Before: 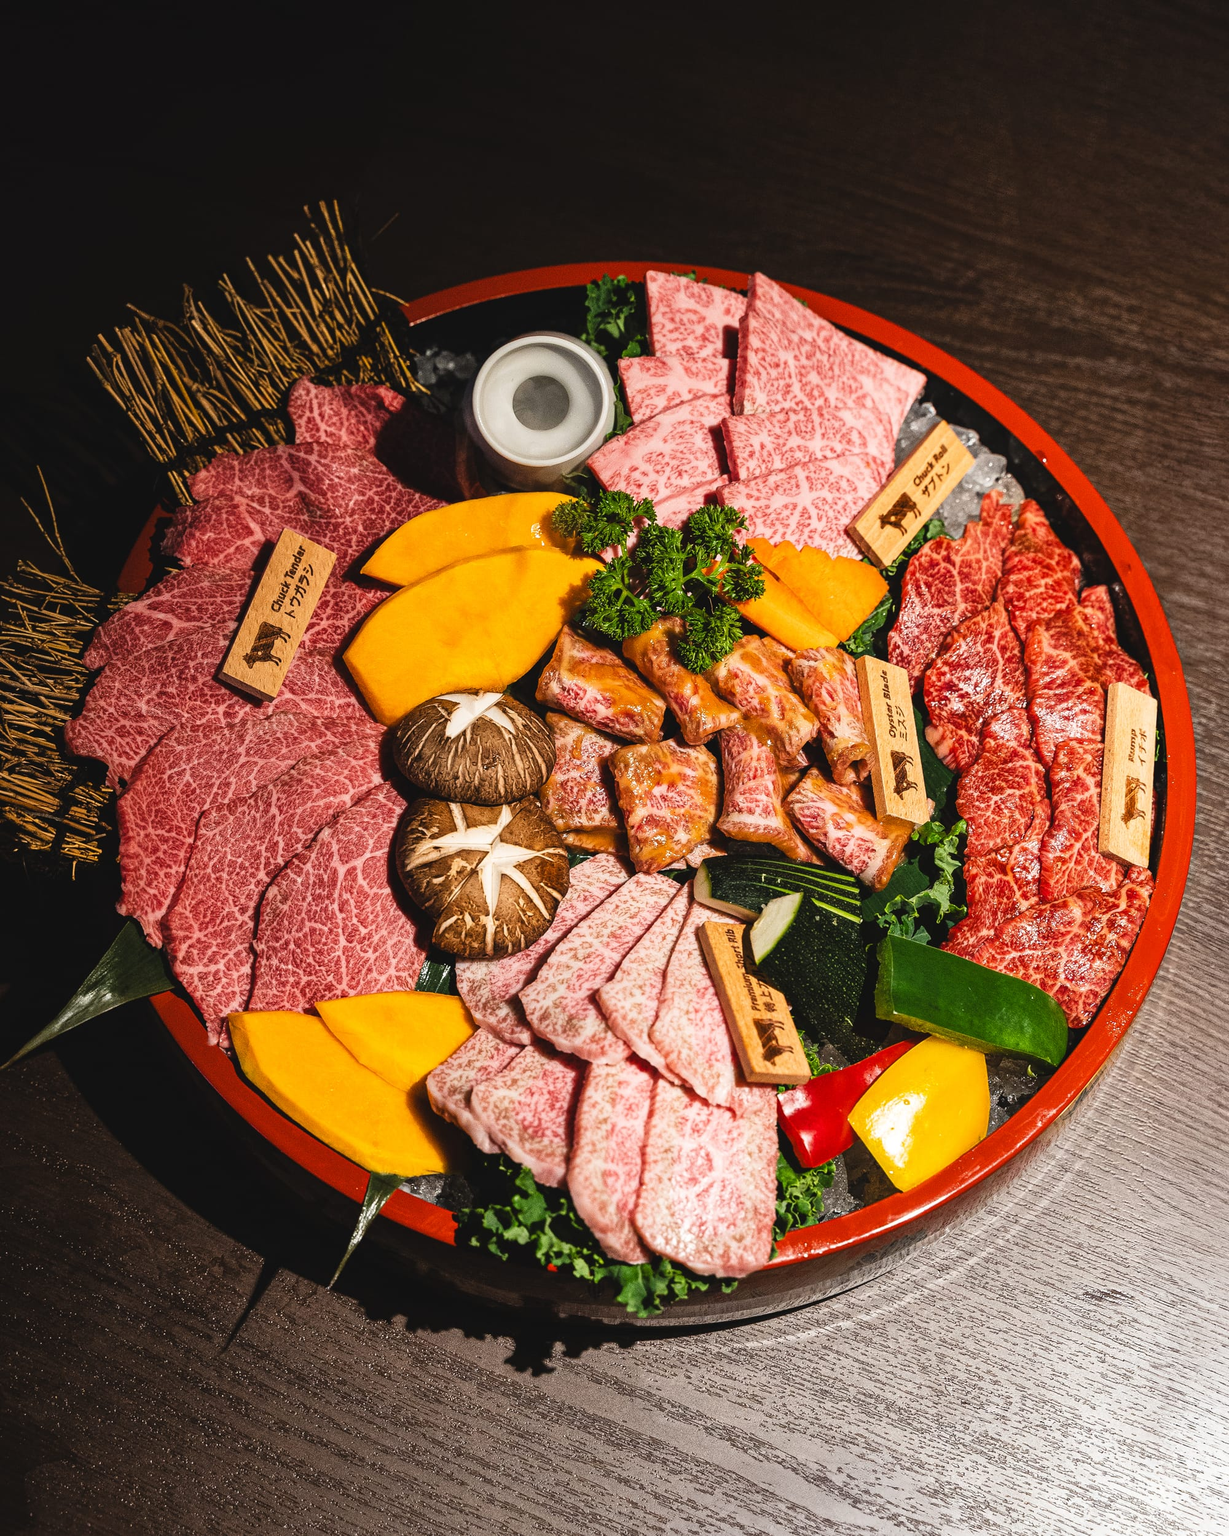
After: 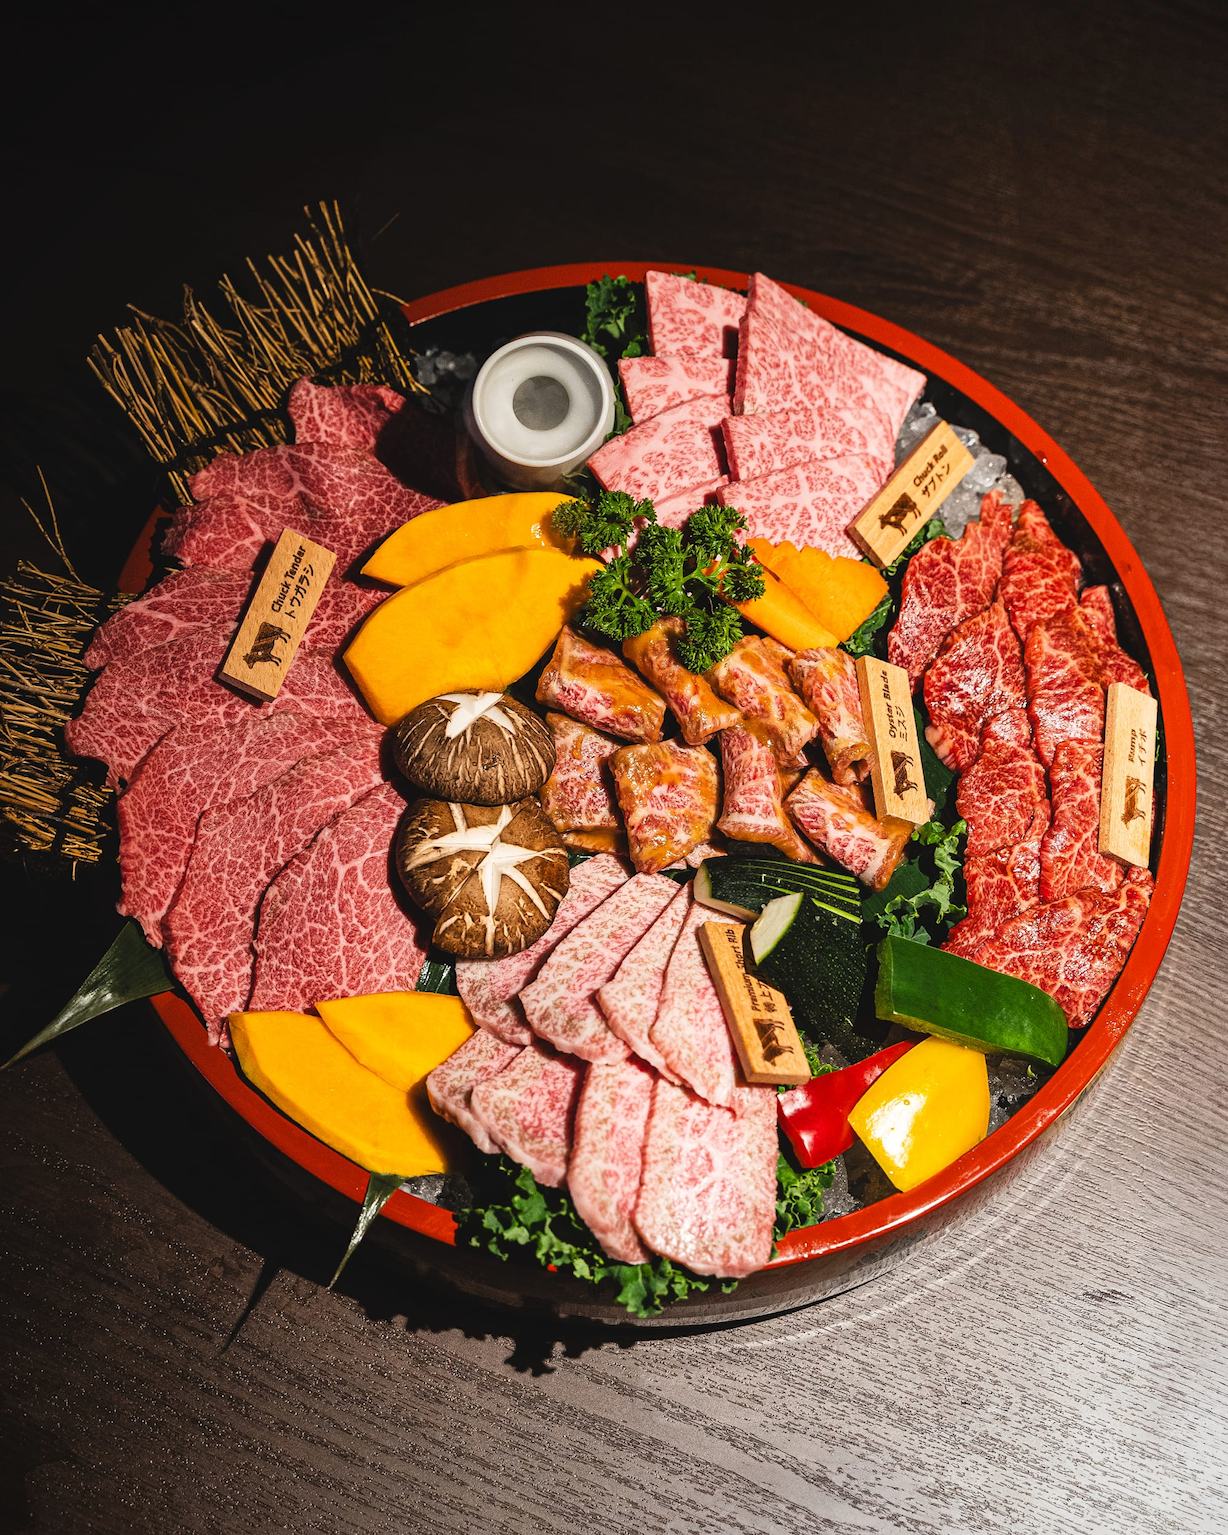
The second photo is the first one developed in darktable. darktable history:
vignetting: fall-off radius 61.2%, brightness -0.31, saturation -0.056, unbound false
